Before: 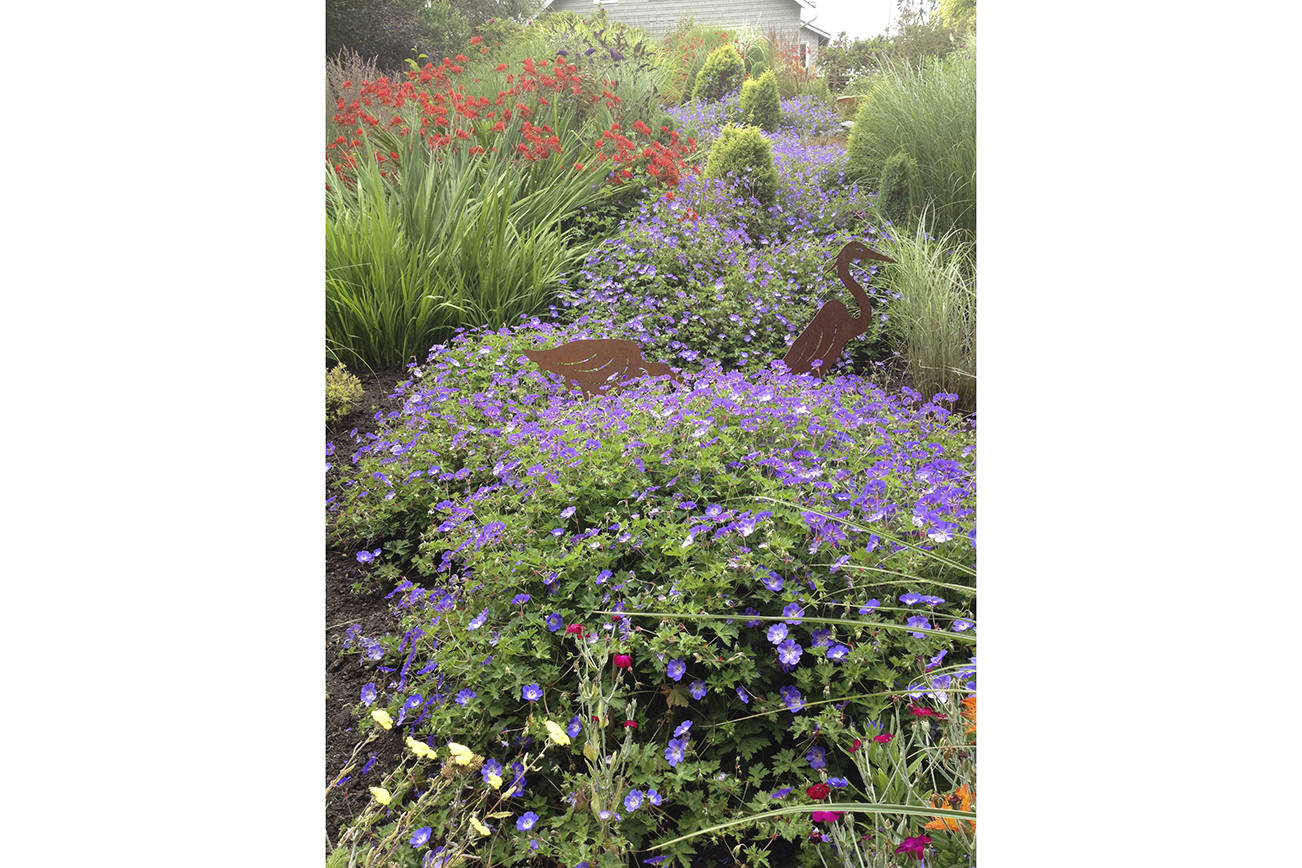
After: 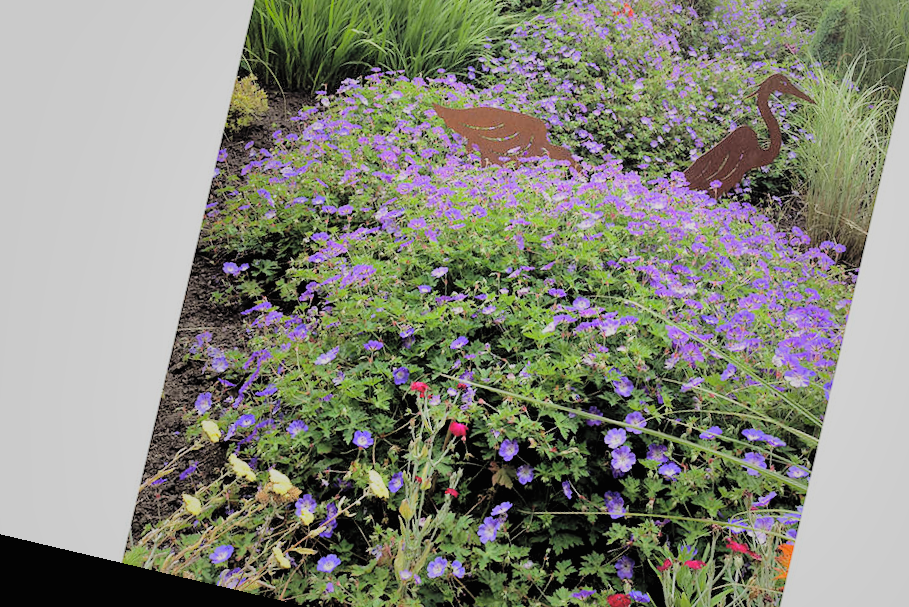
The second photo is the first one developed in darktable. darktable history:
contrast brightness saturation: brightness 0.13
crop: left 13.312%, top 31.28%, right 24.627%, bottom 15.582%
rotate and perspective: rotation 13.27°, automatic cropping off
shadows and highlights: shadows 40, highlights -60
filmic rgb: black relative exposure -5 EV, hardness 2.88, contrast 1.2, highlights saturation mix -30%
